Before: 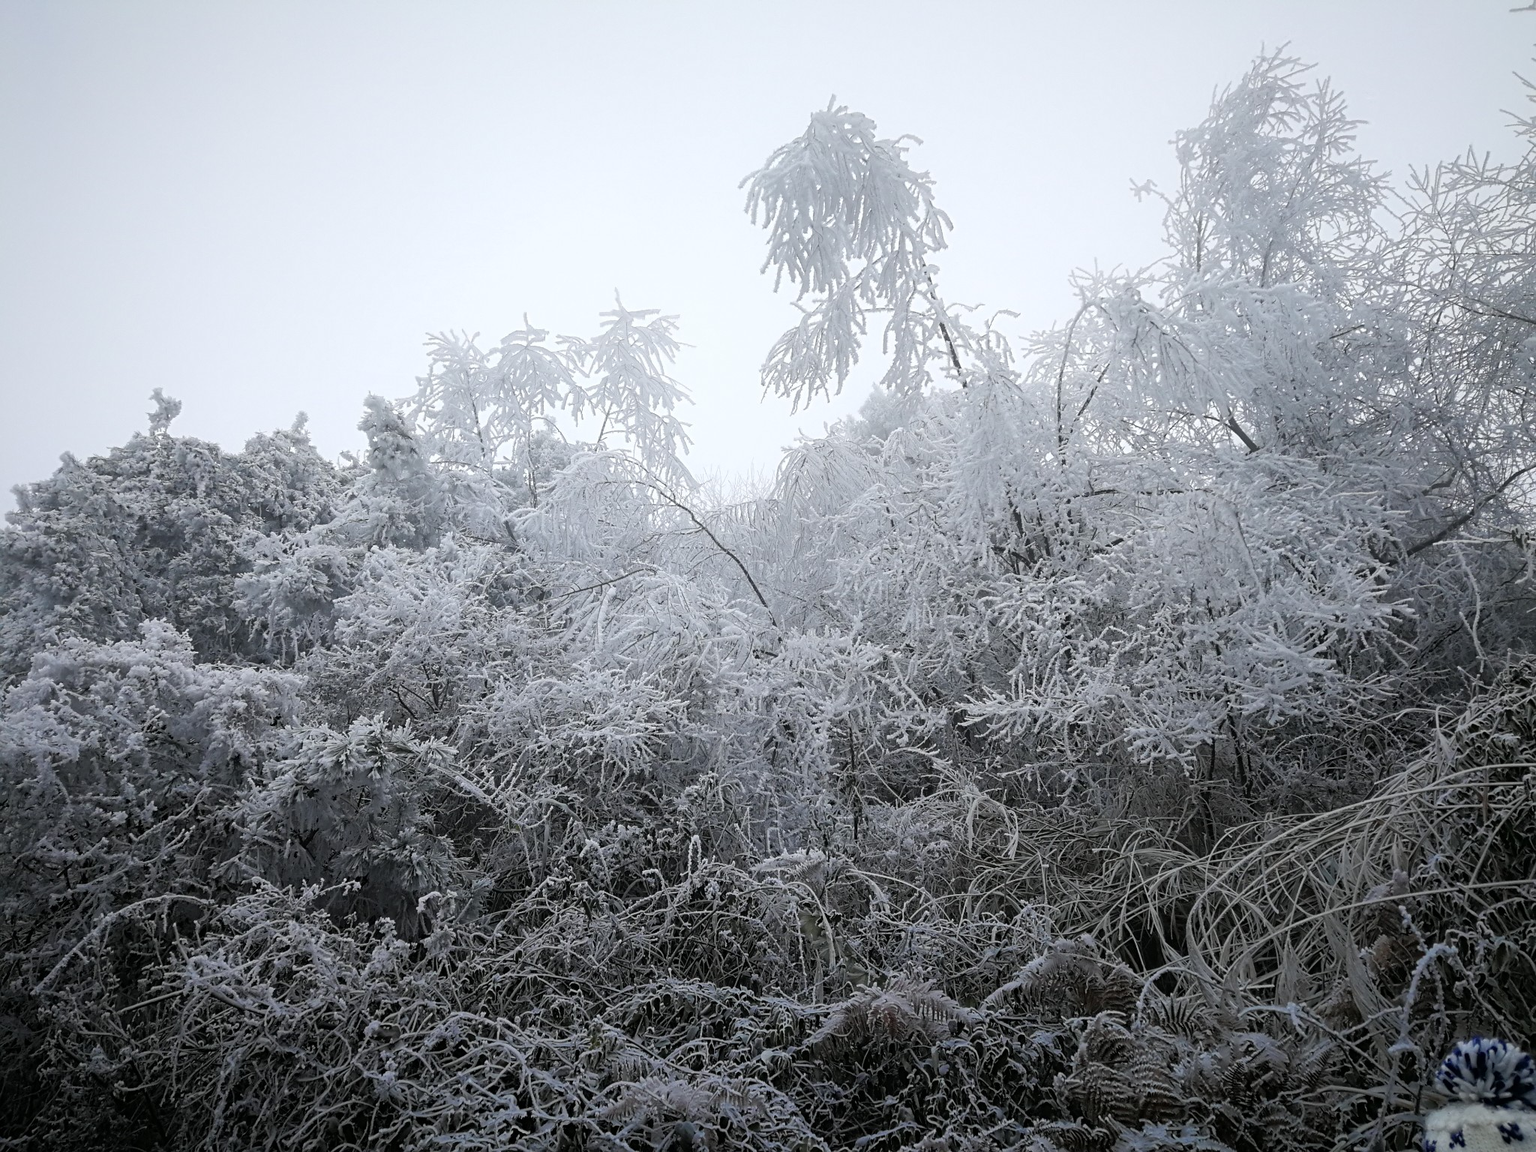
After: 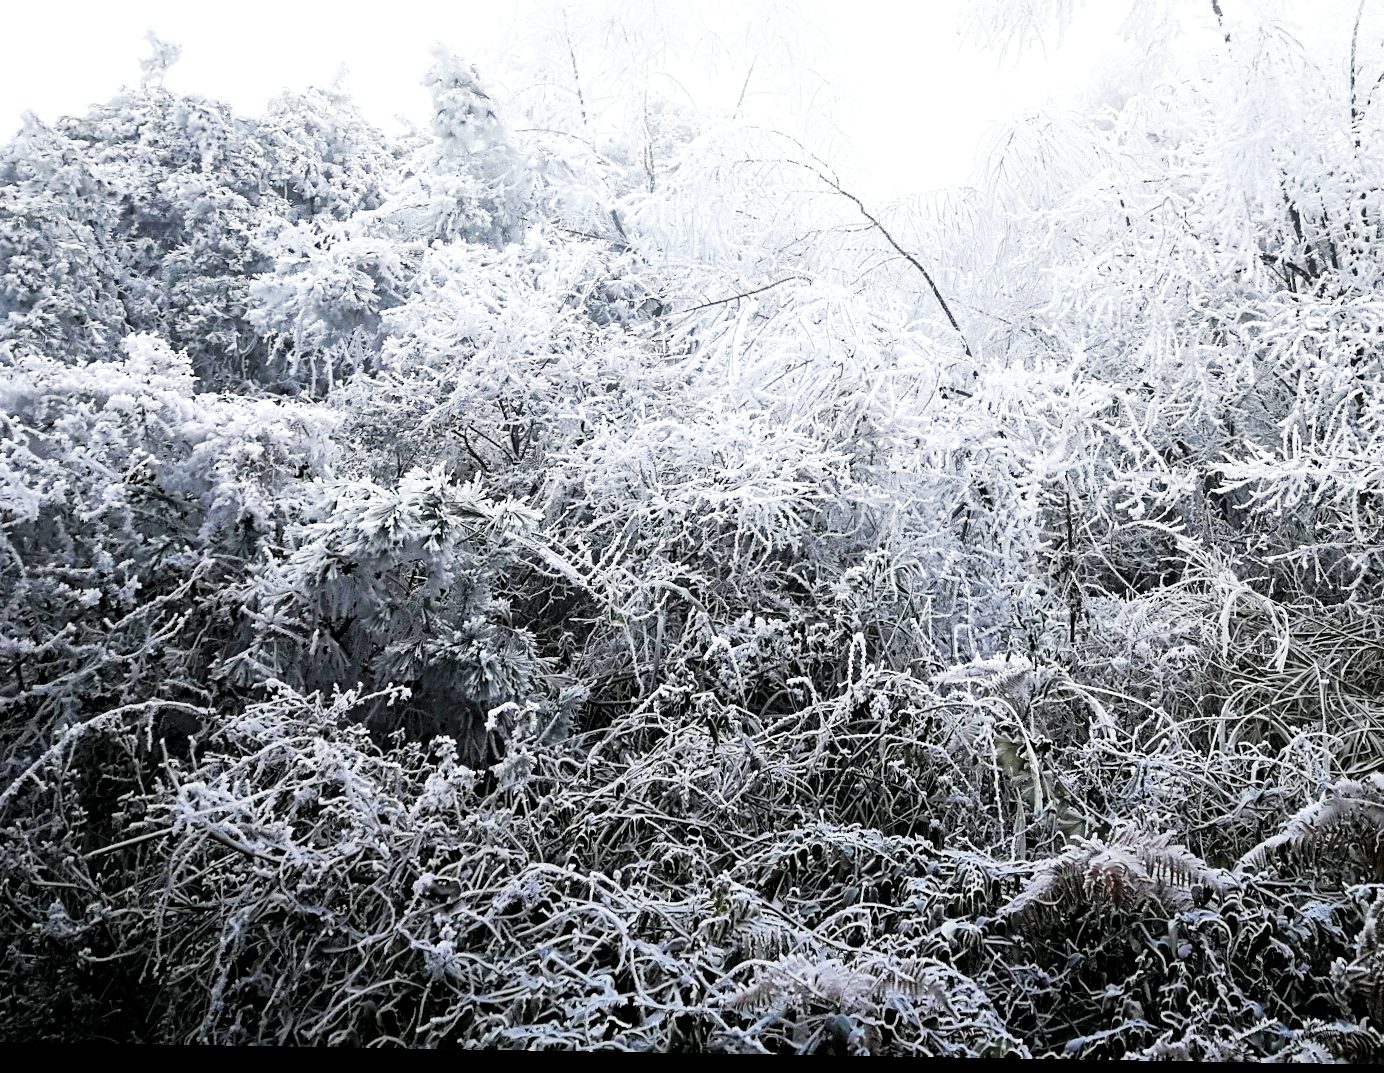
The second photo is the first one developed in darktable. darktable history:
crop and rotate: angle -0.94°, left 3.674%, top 31.61%, right 29.555%
local contrast: highlights 107%, shadows 99%, detail 119%, midtone range 0.2
base curve: curves: ch0 [(0, 0) (0.007, 0.004) (0.027, 0.03) (0.046, 0.07) (0.207, 0.54) (0.442, 0.872) (0.673, 0.972) (1, 1)], preserve colors none
